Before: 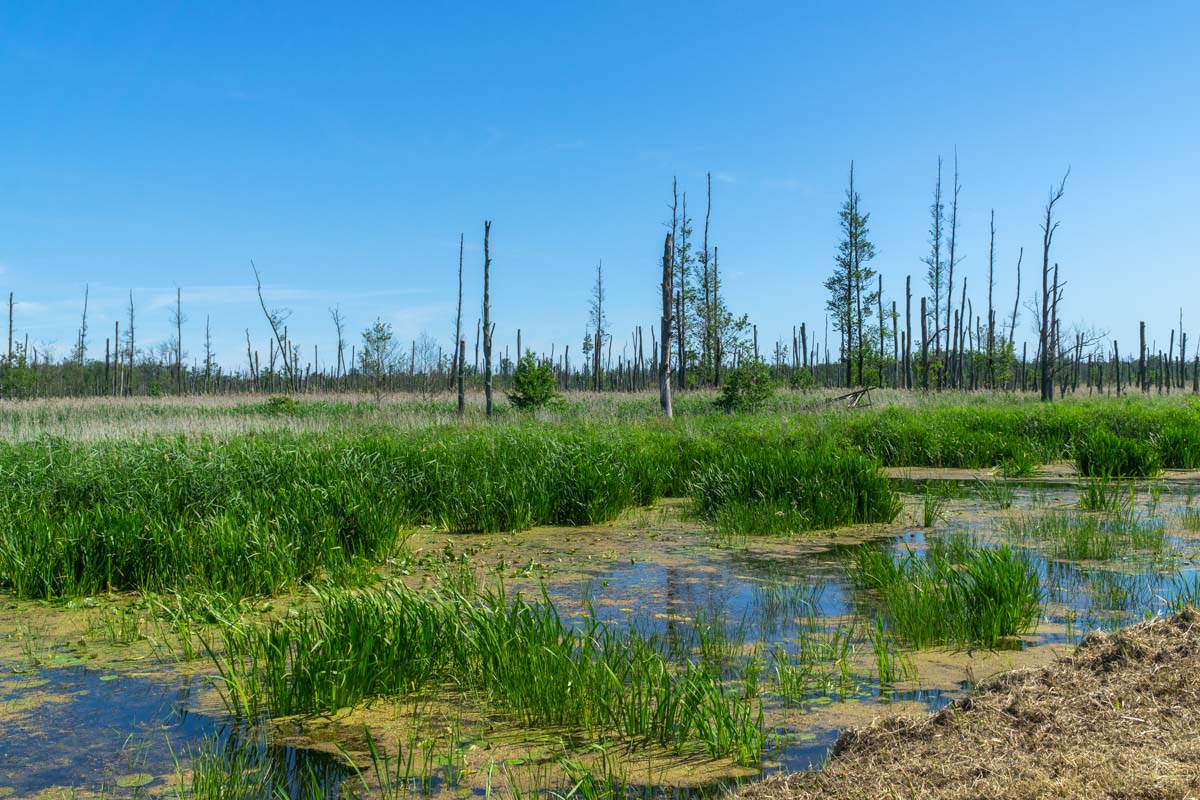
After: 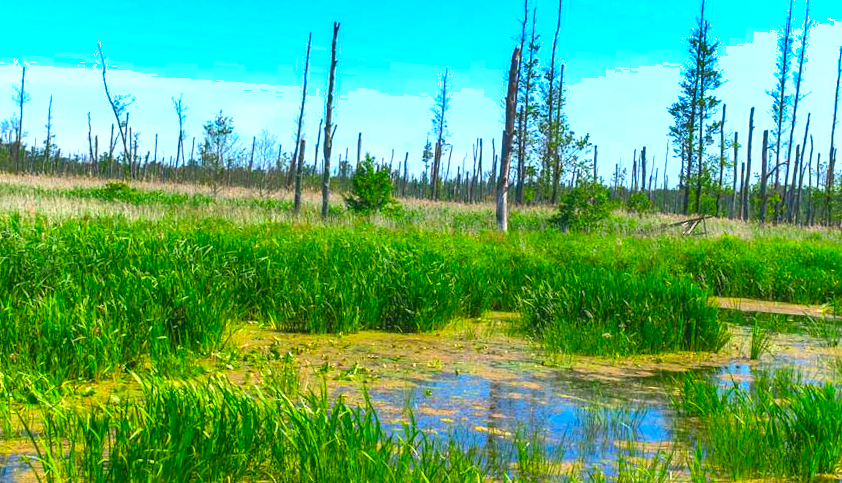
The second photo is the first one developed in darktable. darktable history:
crop and rotate: angle -4.14°, left 9.895%, top 21.241%, right 12.428%, bottom 11.945%
local contrast: highlights 67%, shadows 66%, detail 81%, midtone range 0.318
exposure: exposure 0.94 EV, compensate highlight preservation false
tone equalizer: on, module defaults
shadows and highlights: soften with gaussian
contrast brightness saturation: saturation 0.51
color correction: highlights a* 5.8, highlights b* 4.8
